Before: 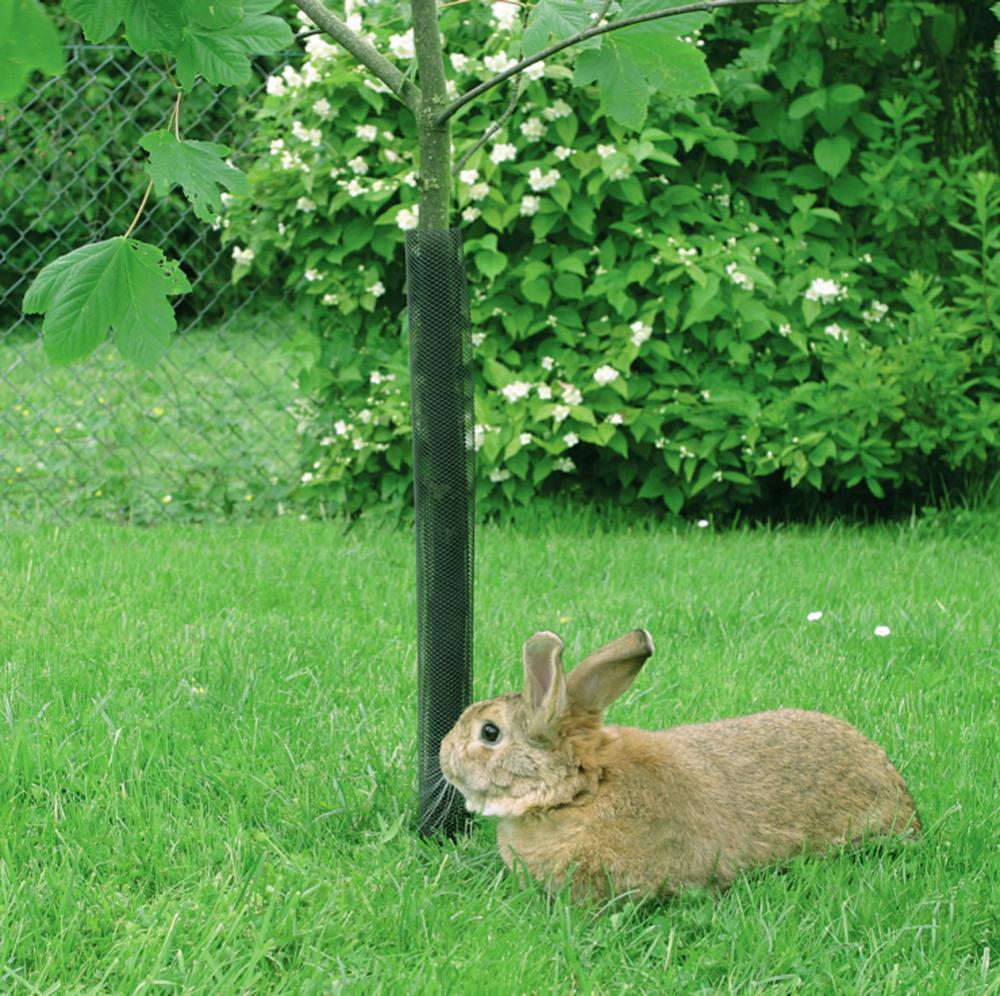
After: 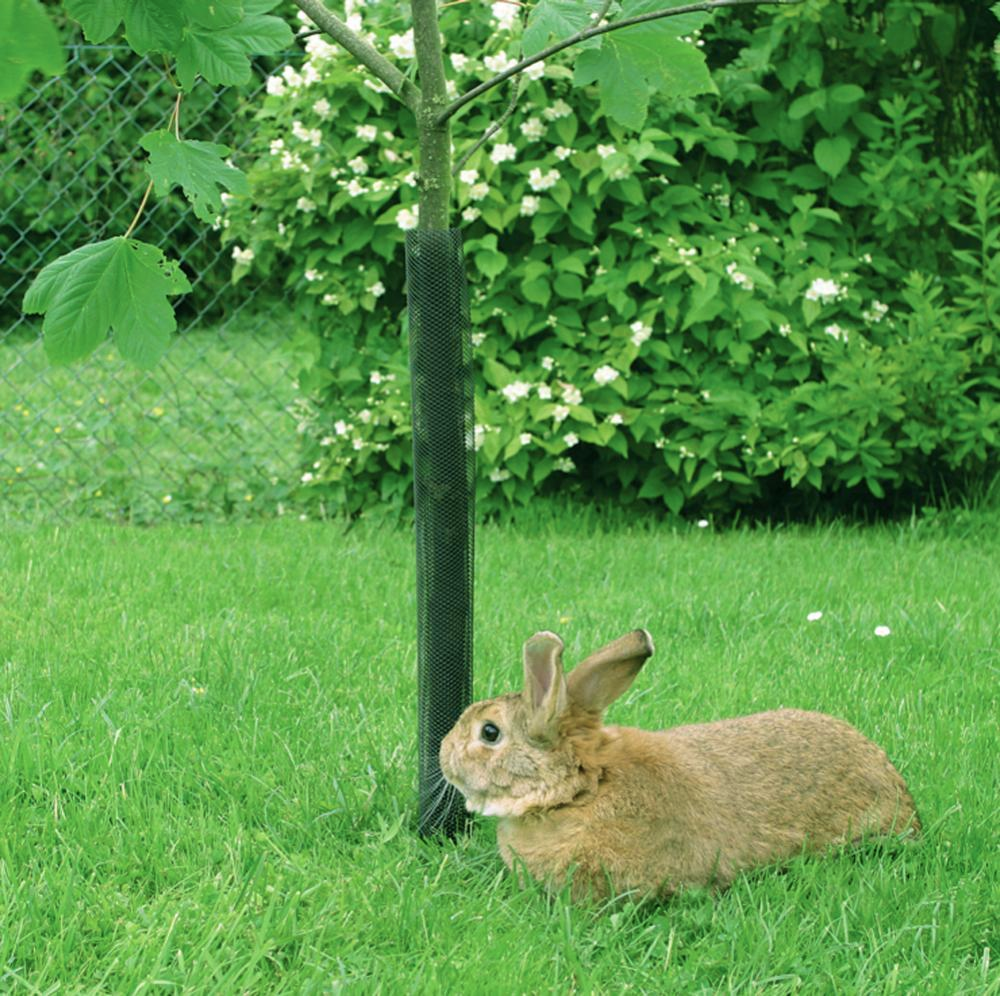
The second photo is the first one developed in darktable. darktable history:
velvia: on, module defaults
contrast brightness saturation: saturation -0.05
